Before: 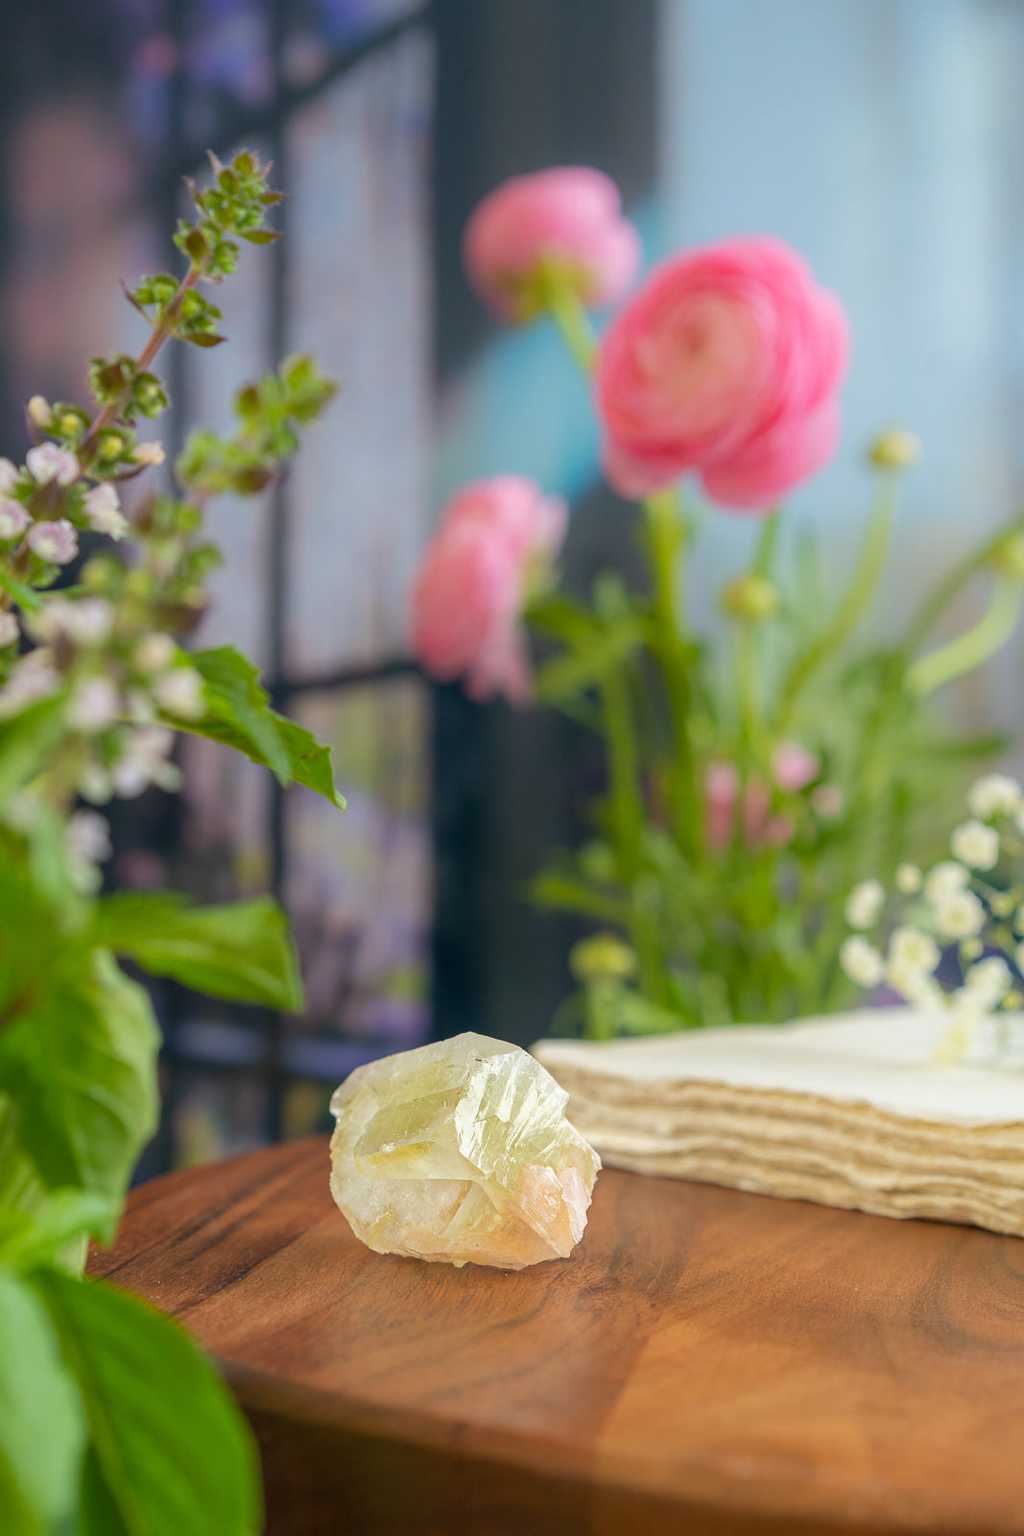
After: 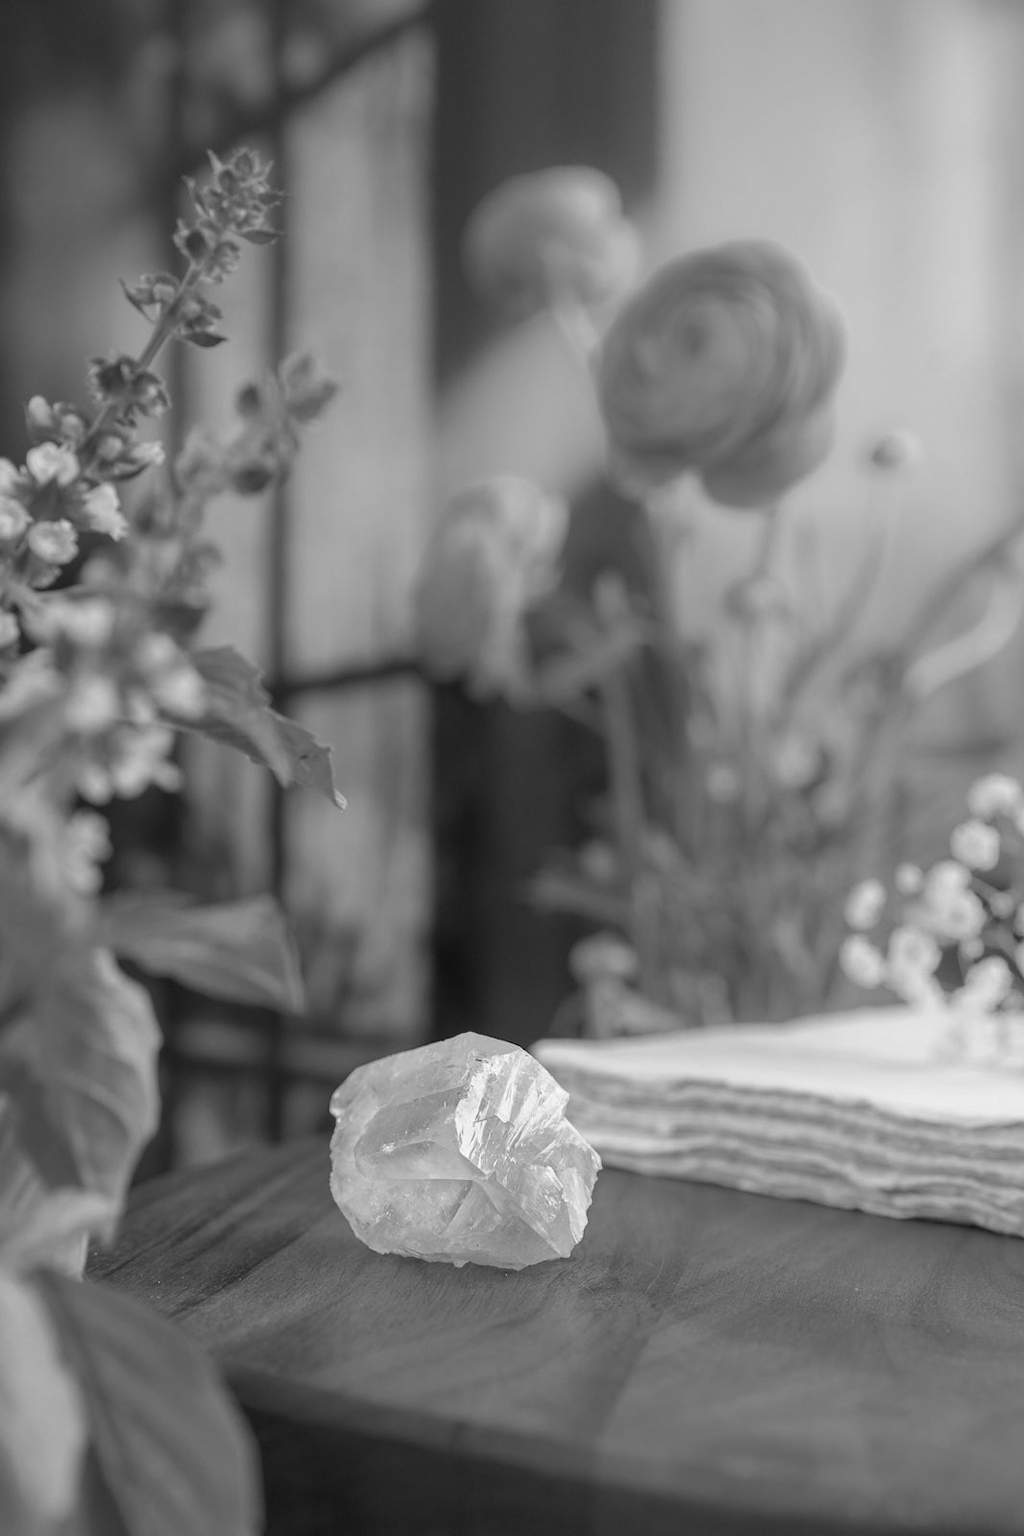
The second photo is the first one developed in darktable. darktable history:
monochrome: on, module defaults
color zones: curves: ch0 [(0.004, 0.388) (0.125, 0.392) (0.25, 0.404) (0.375, 0.5) (0.5, 0.5) (0.625, 0.5) (0.75, 0.5) (0.875, 0.5)]; ch1 [(0, 0.5) (0.125, 0.5) (0.25, 0.5) (0.375, 0.124) (0.524, 0.124) (0.645, 0.128) (0.789, 0.132) (0.914, 0.096) (0.998, 0.068)]
exposure: exposure -0.04 EV, compensate highlight preservation false
